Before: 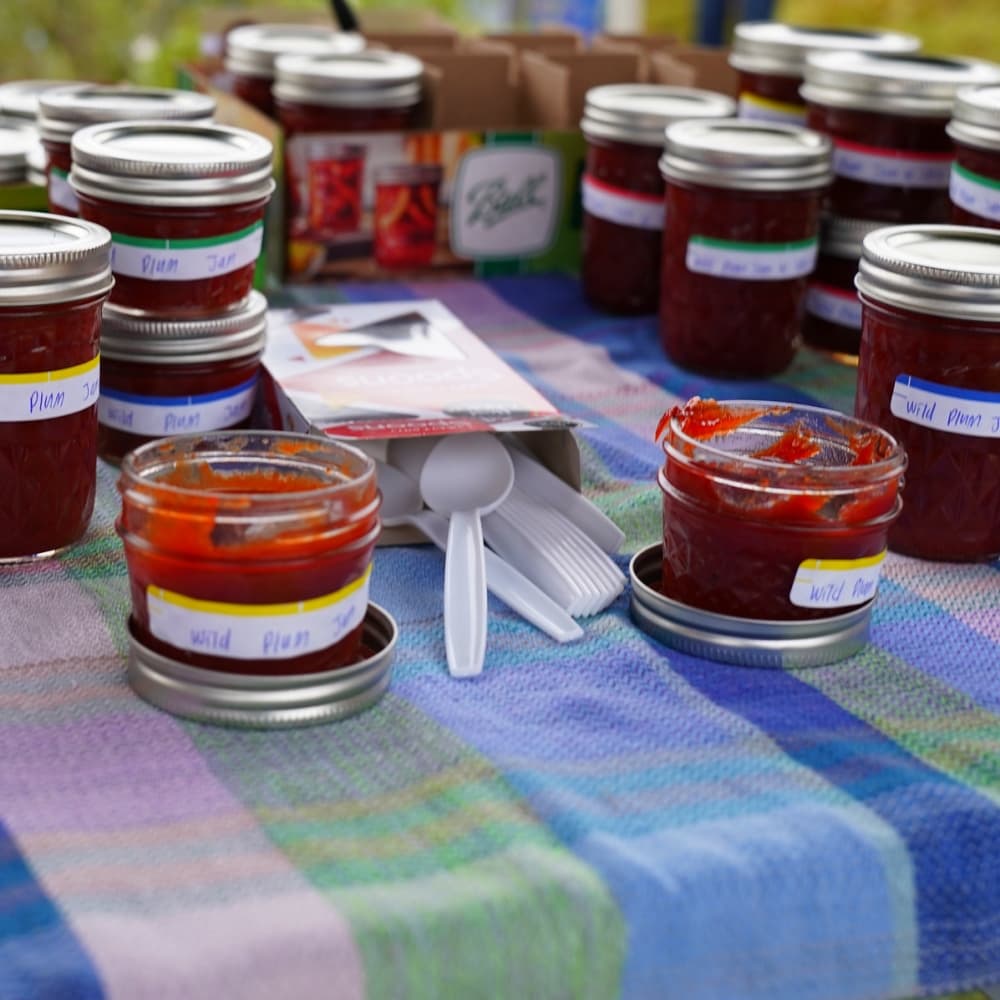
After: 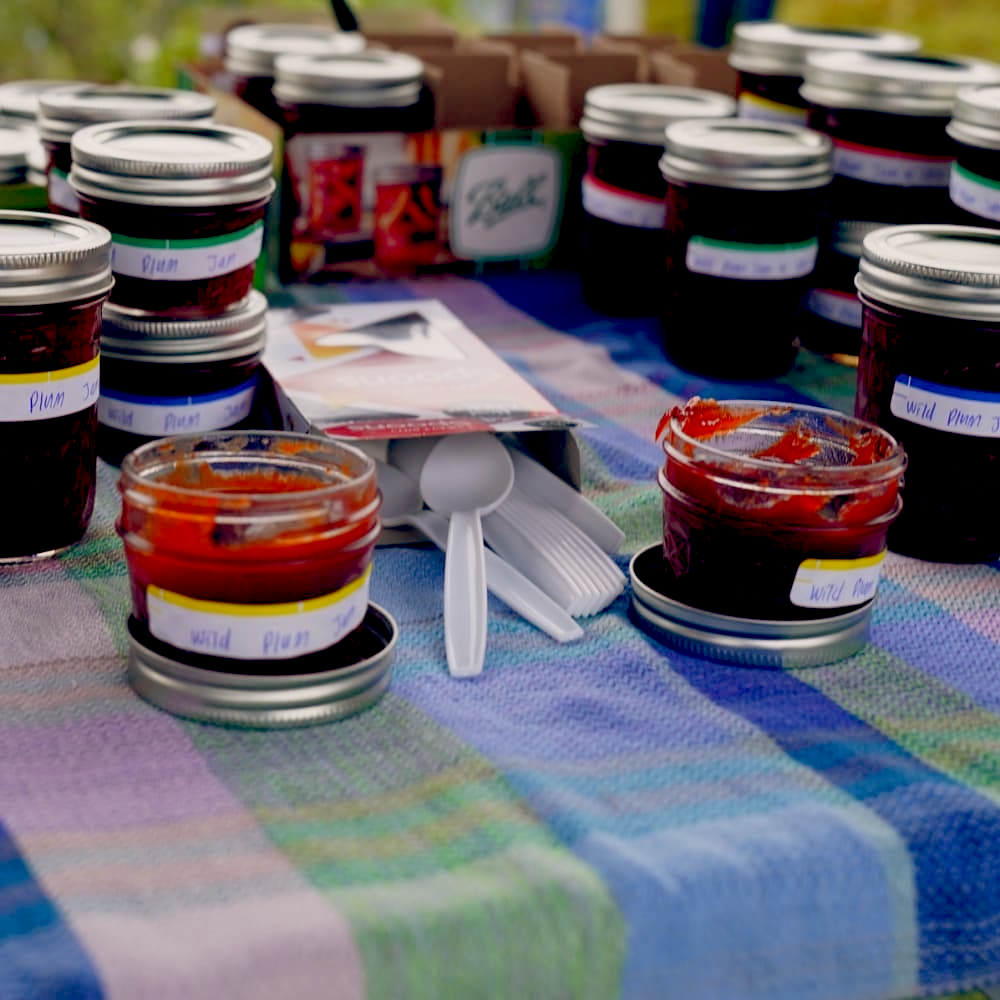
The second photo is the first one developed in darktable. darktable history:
color balance: lift [0.975, 0.993, 1, 1.015], gamma [1.1, 1, 1, 0.945], gain [1, 1.04, 1, 0.95]
exposure: exposure -0.293 EV, compensate highlight preservation false
